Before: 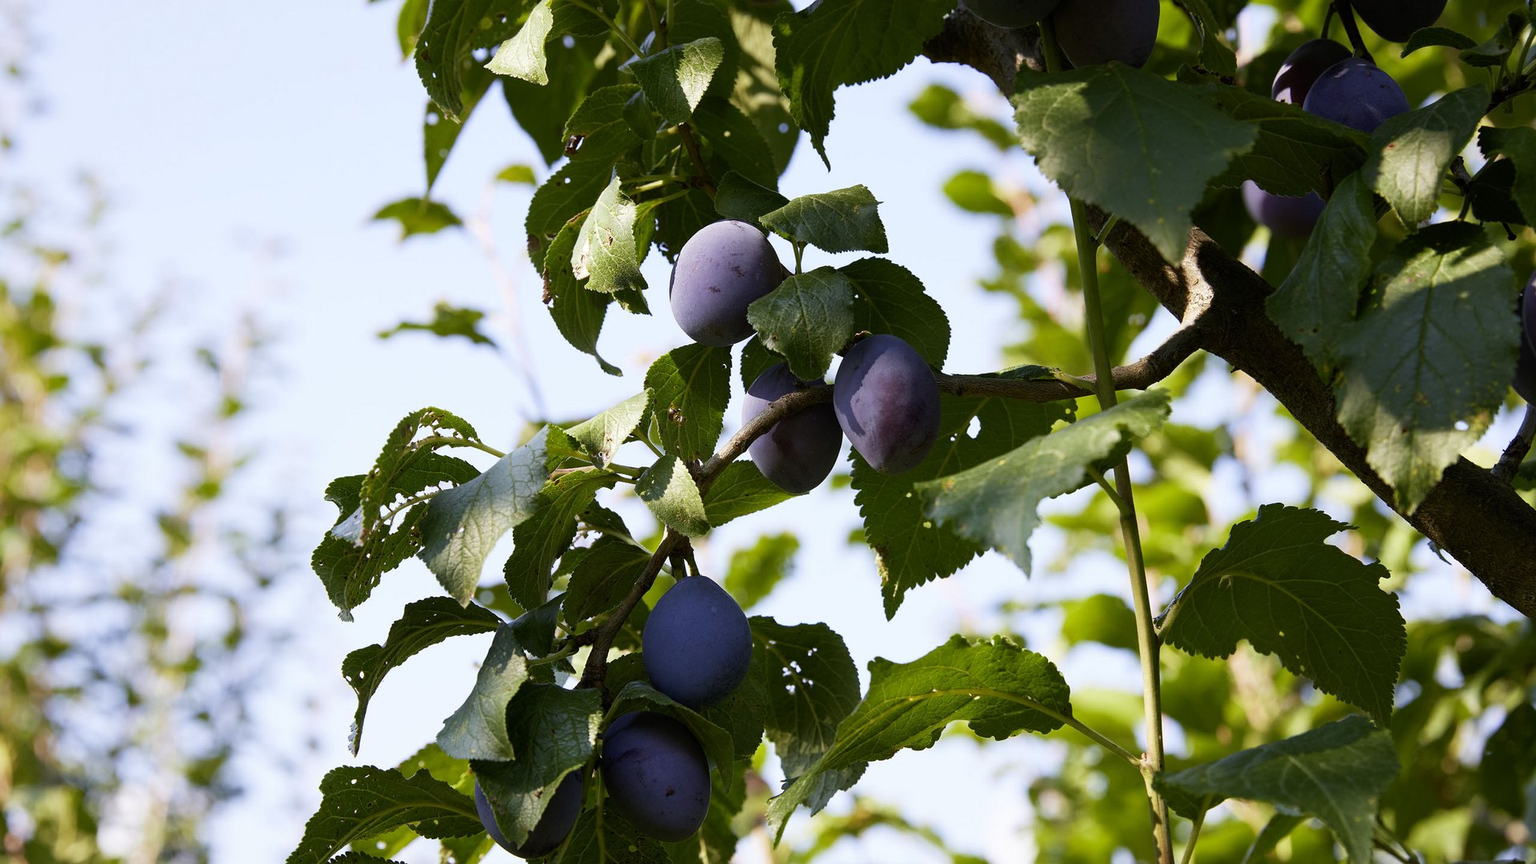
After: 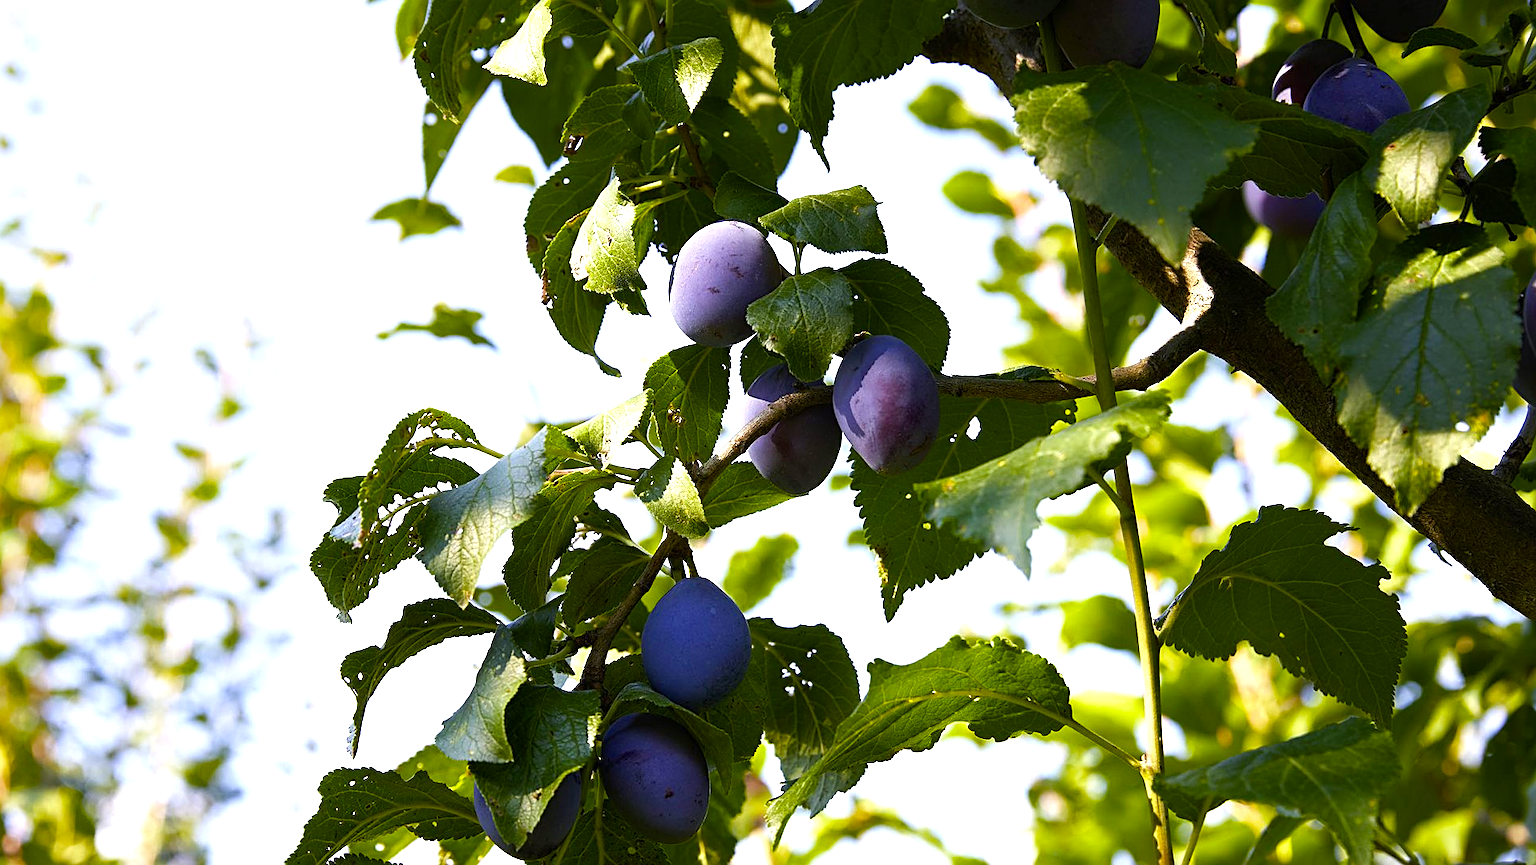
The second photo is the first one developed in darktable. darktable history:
sharpen: on, module defaults
crop and rotate: left 0.186%, bottom 0.014%
color balance rgb: shadows lift › chroma 1.997%, shadows lift › hue 263.19°, linear chroma grading › shadows 19.182%, linear chroma grading › highlights 2.309%, linear chroma grading › mid-tones 10.415%, perceptual saturation grading › global saturation 29.375%, perceptual brilliance grading › global brilliance 18.244%
